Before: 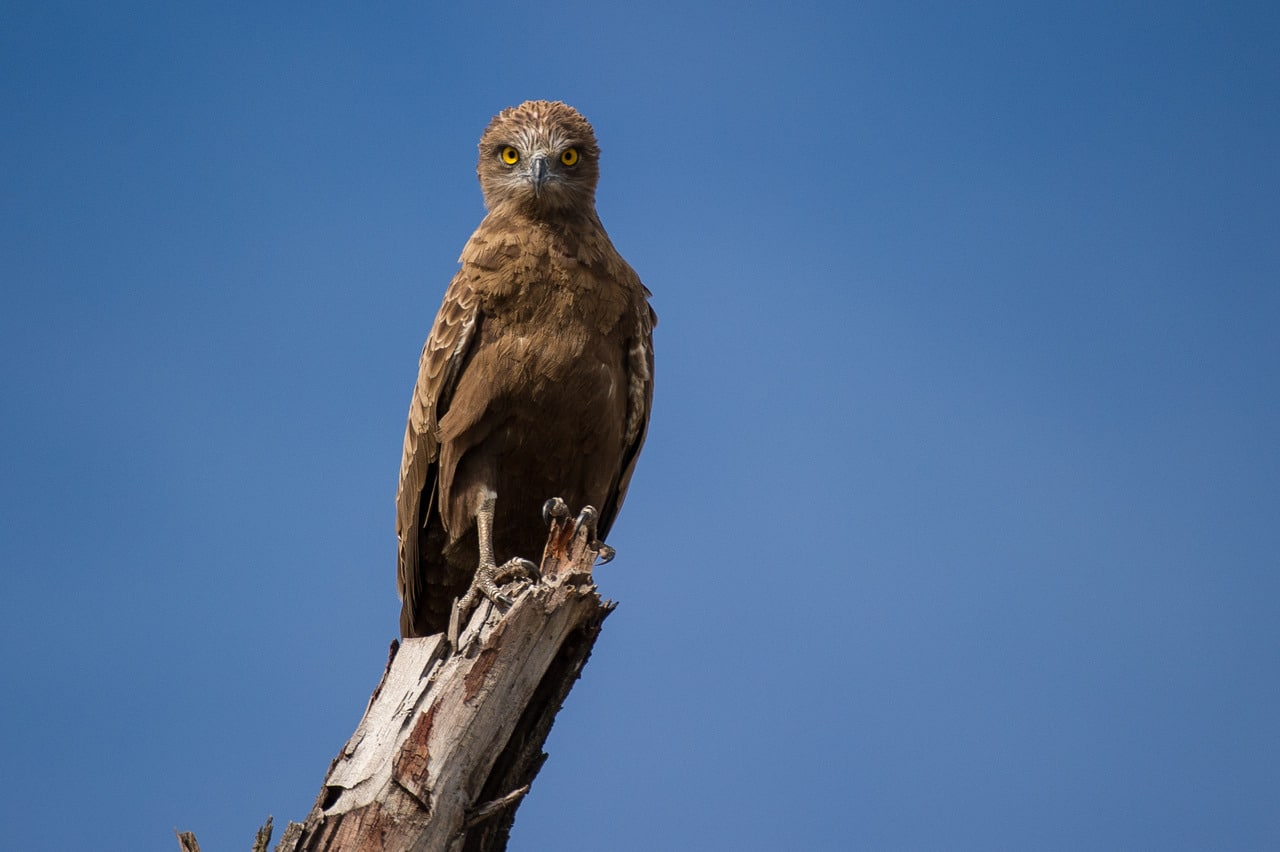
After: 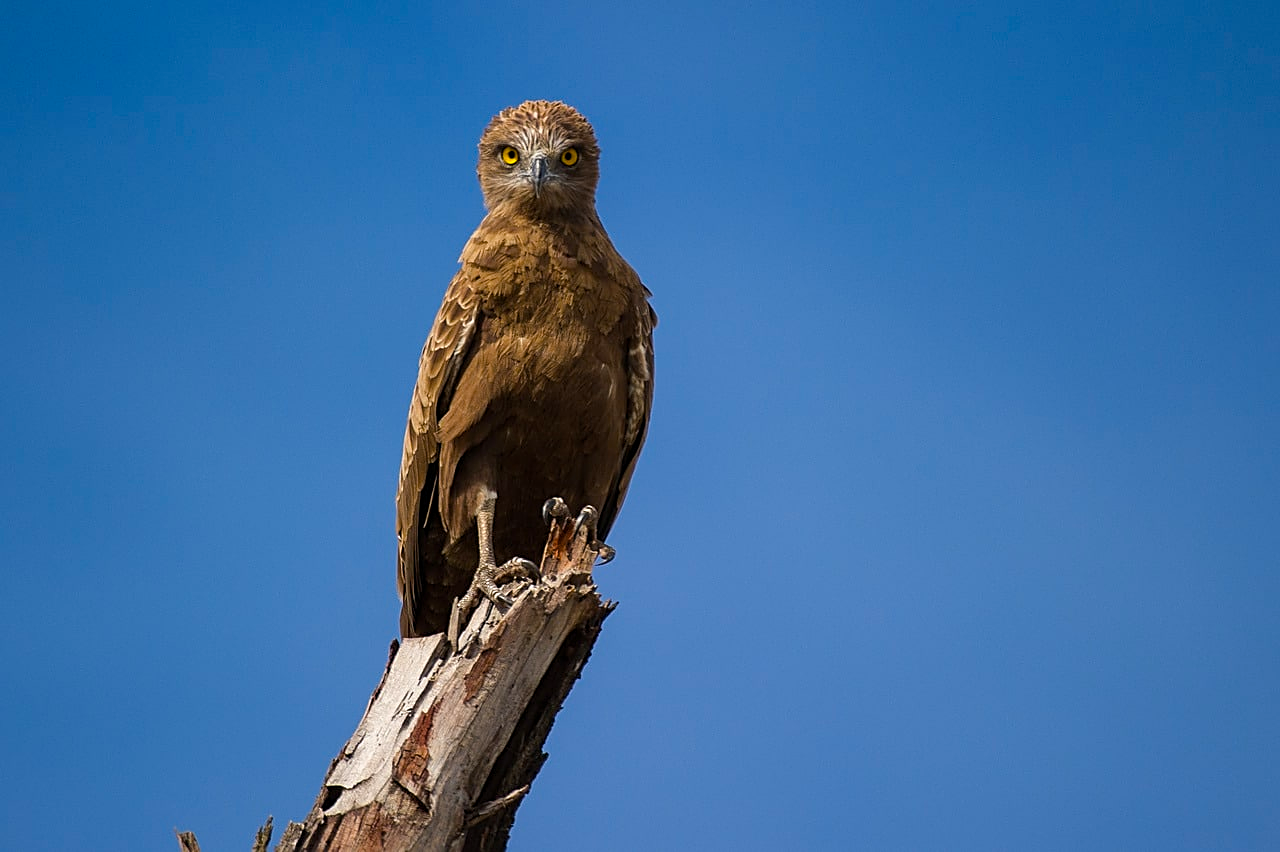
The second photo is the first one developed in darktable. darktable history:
sharpen: on, module defaults
color balance rgb: linear chroma grading › mid-tones 7.507%, perceptual saturation grading › global saturation 30.17%
